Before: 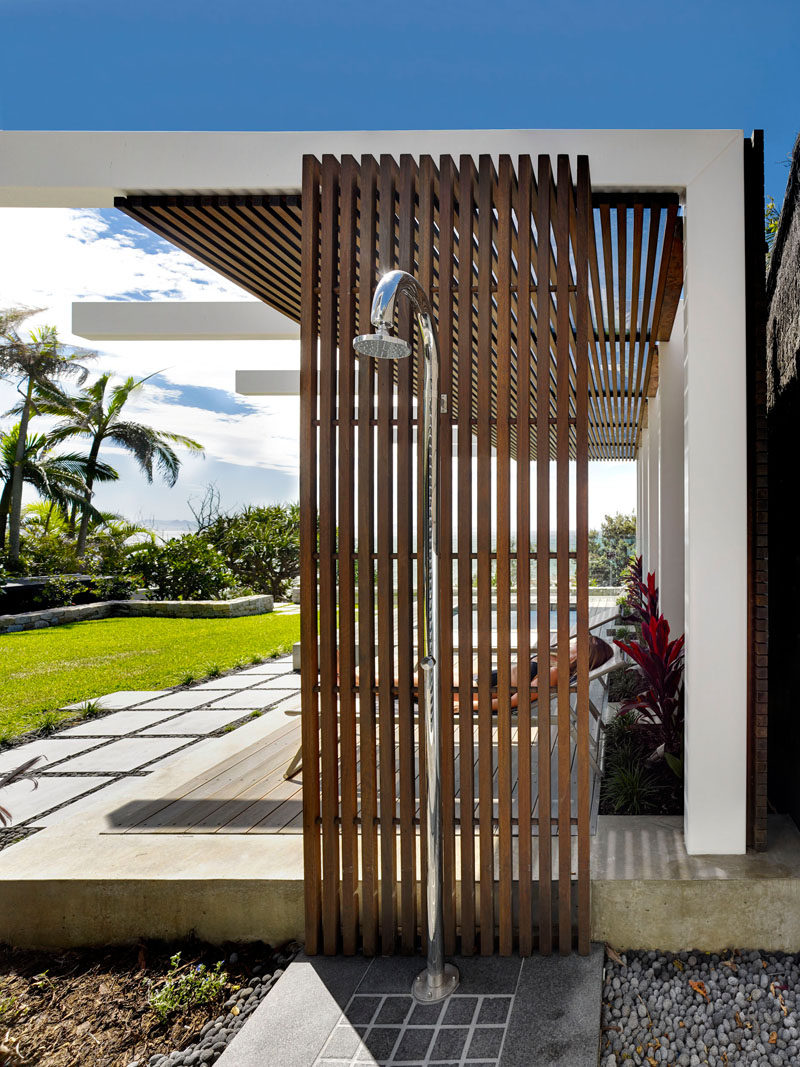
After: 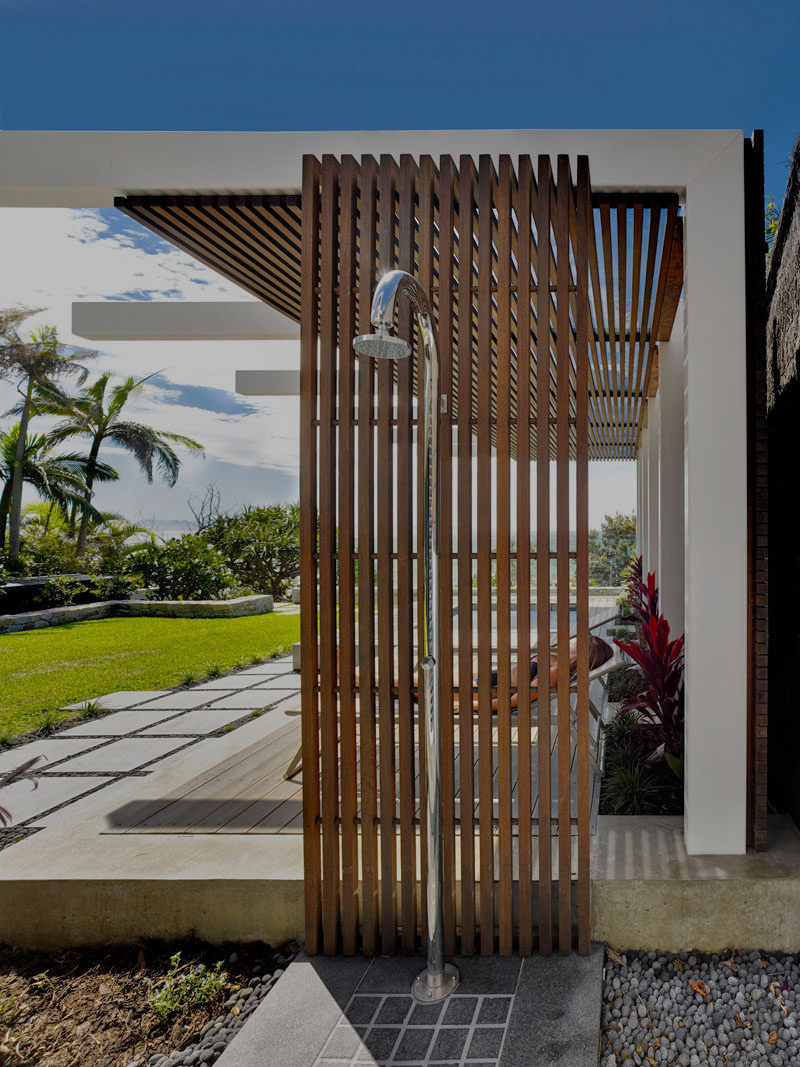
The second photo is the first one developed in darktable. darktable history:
tone equalizer: -8 EV -0.014 EV, -7 EV 0.019 EV, -6 EV -0.008 EV, -5 EV 0.005 EV, -4 EV -0.043 EV, -3 EV -0.229 EV, -2 EV -0.639 EV, -1 EV -0.98 EV, +0 EV -0.957 EV, luminance estimator HSV value / RGB max
